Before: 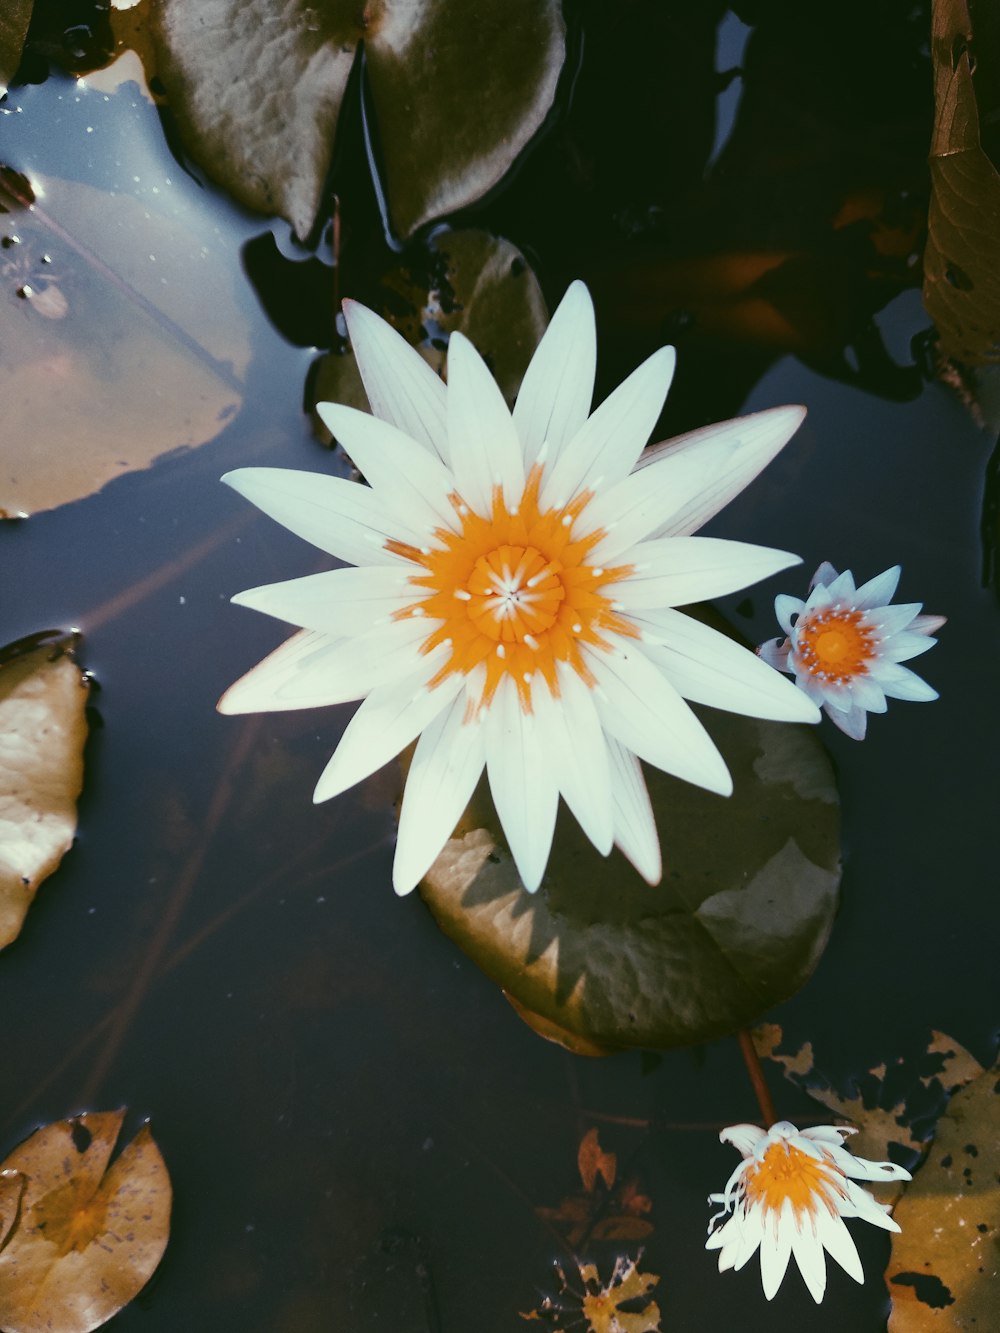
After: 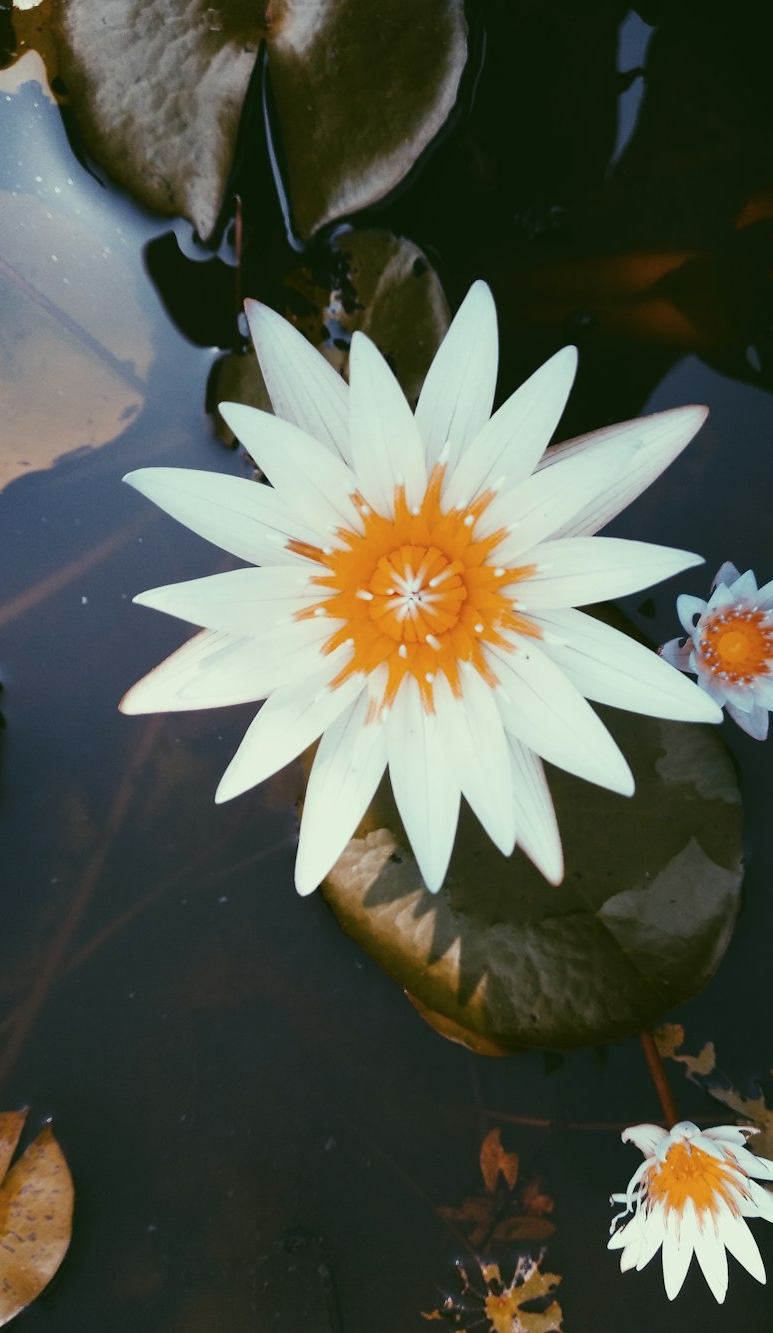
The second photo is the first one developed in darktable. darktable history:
exposure: compensate highlight preservation false
color balance rgb: perceptual saturation grading › global saturation 0.289%
crop: left 9.863%, right 12.817%
